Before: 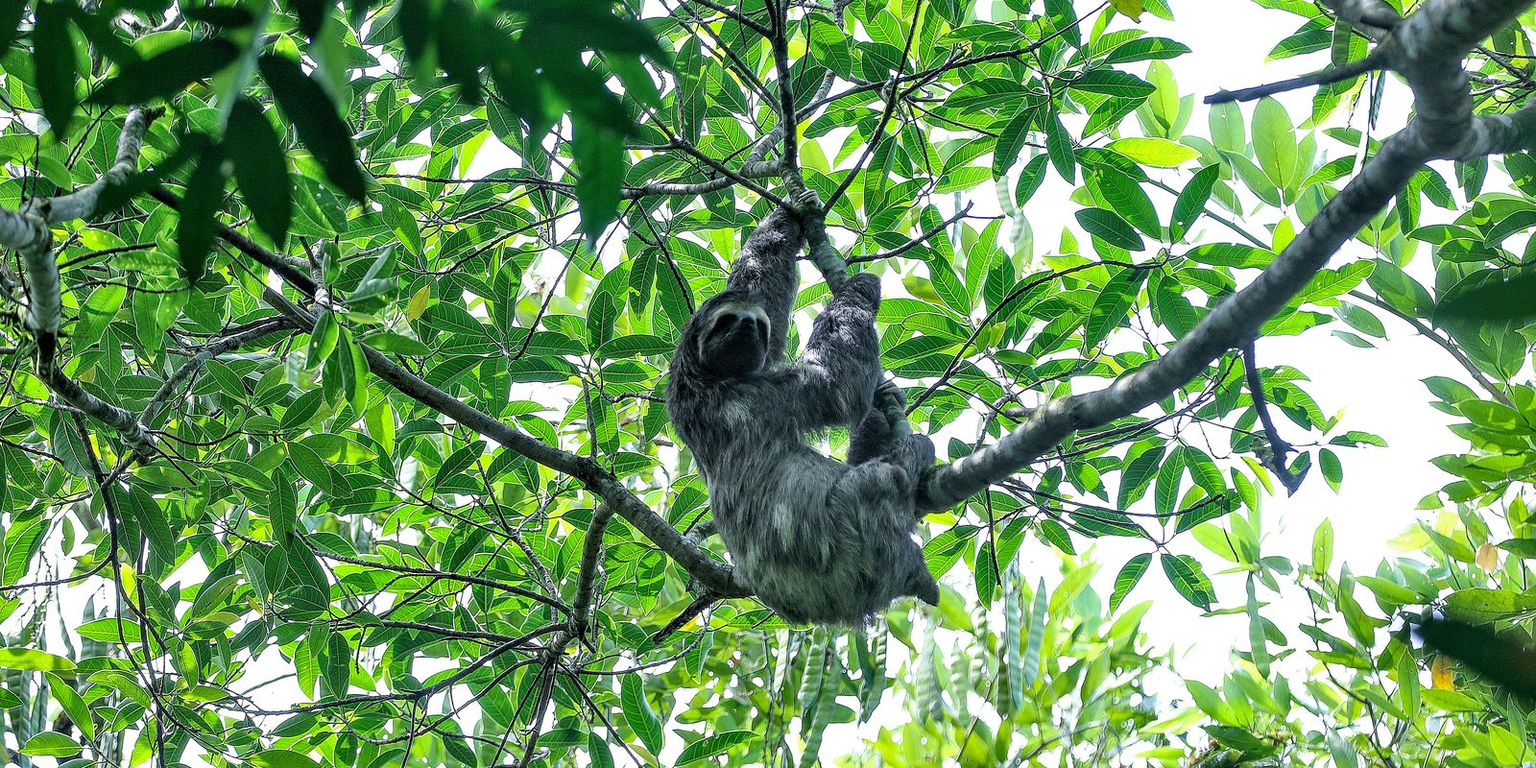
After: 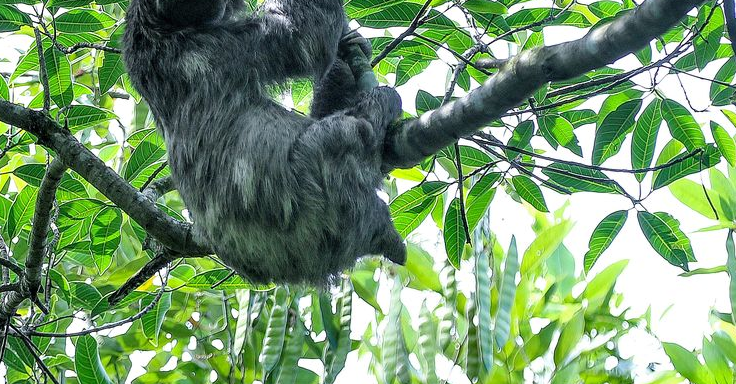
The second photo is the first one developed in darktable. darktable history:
tone equalizer: on, module defaults
crop: left 35.8%, top 45.843%, right 18.199%, bottom 6.085%
